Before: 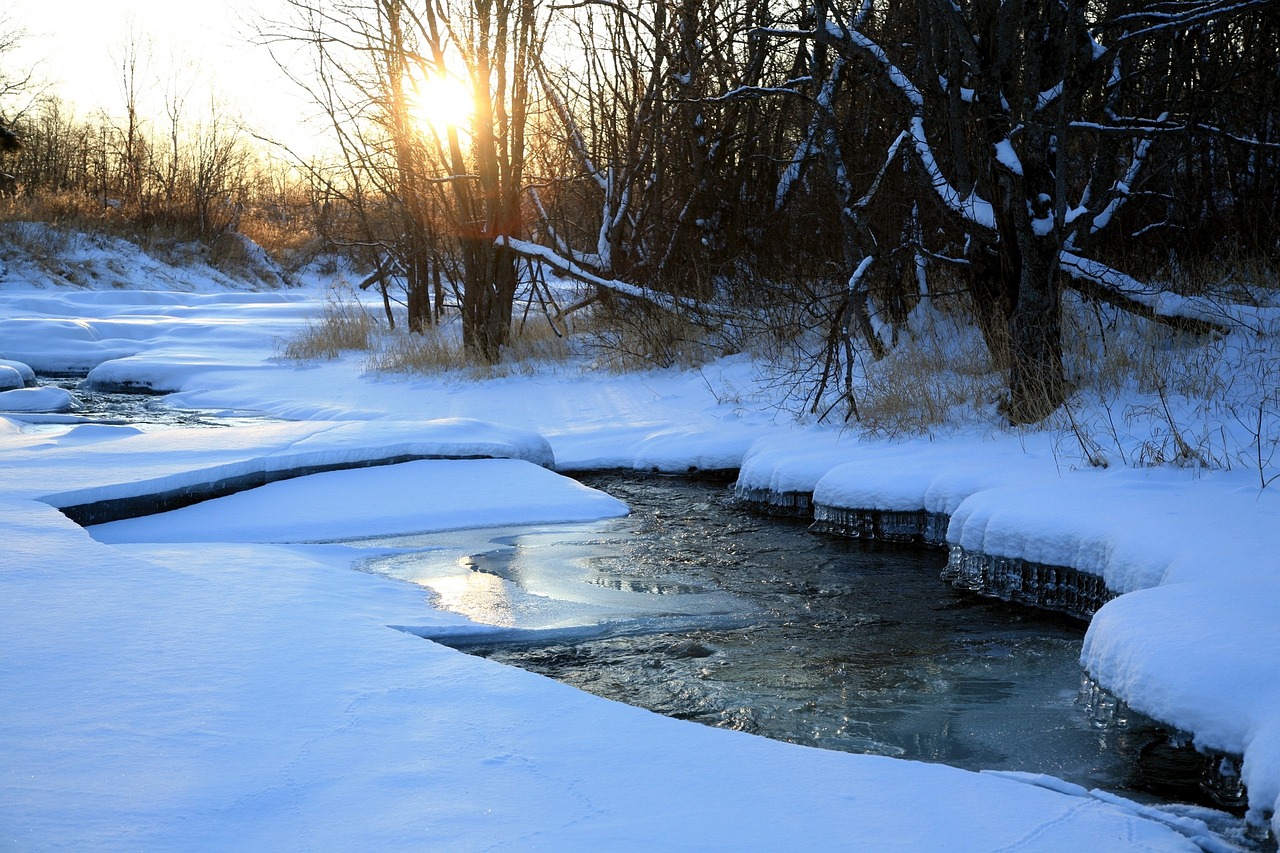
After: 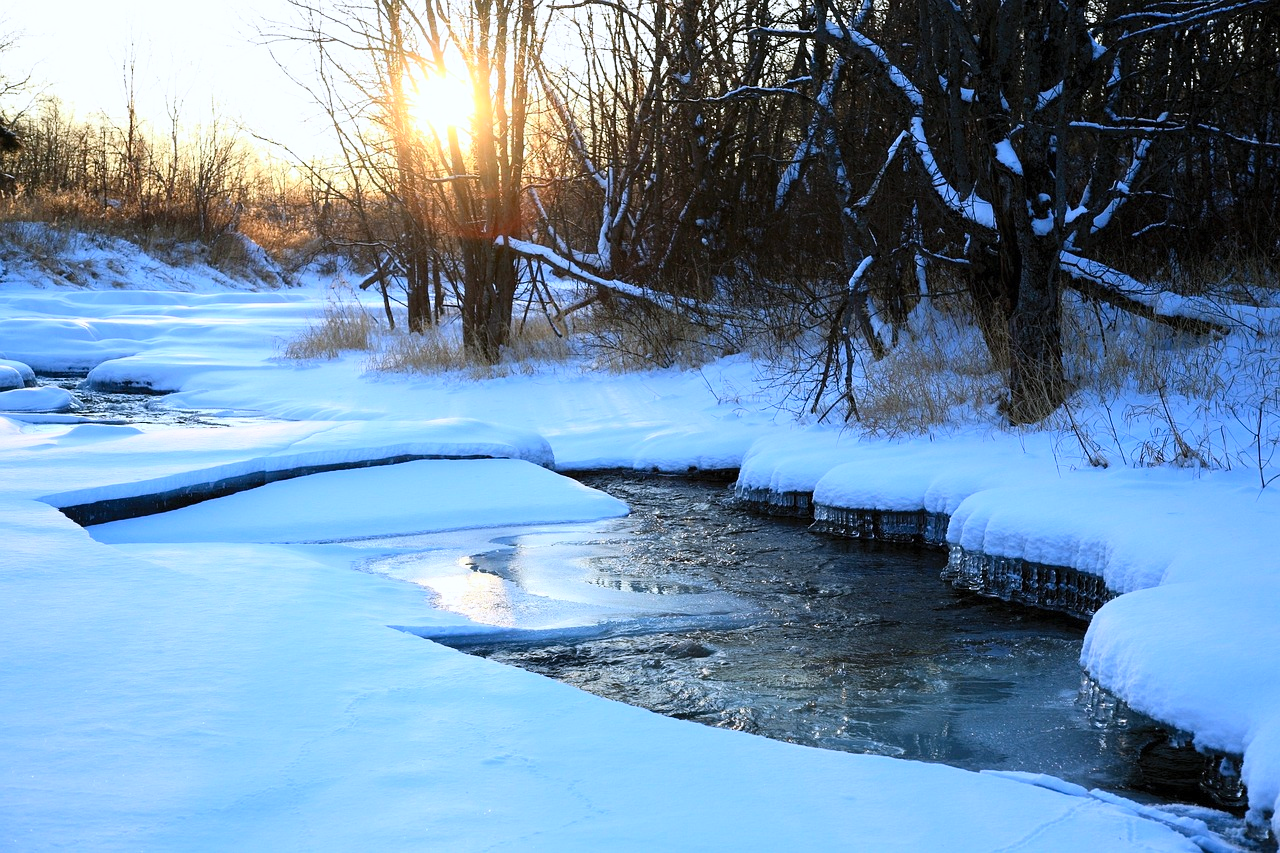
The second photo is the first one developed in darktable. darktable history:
contrast brightness saturation: contrast 0.202, brightness 0.164, saturation 0.23
color calibration: illuminant as shot in camera, x 0.358, y 0.373, temperature 4628.91 K
